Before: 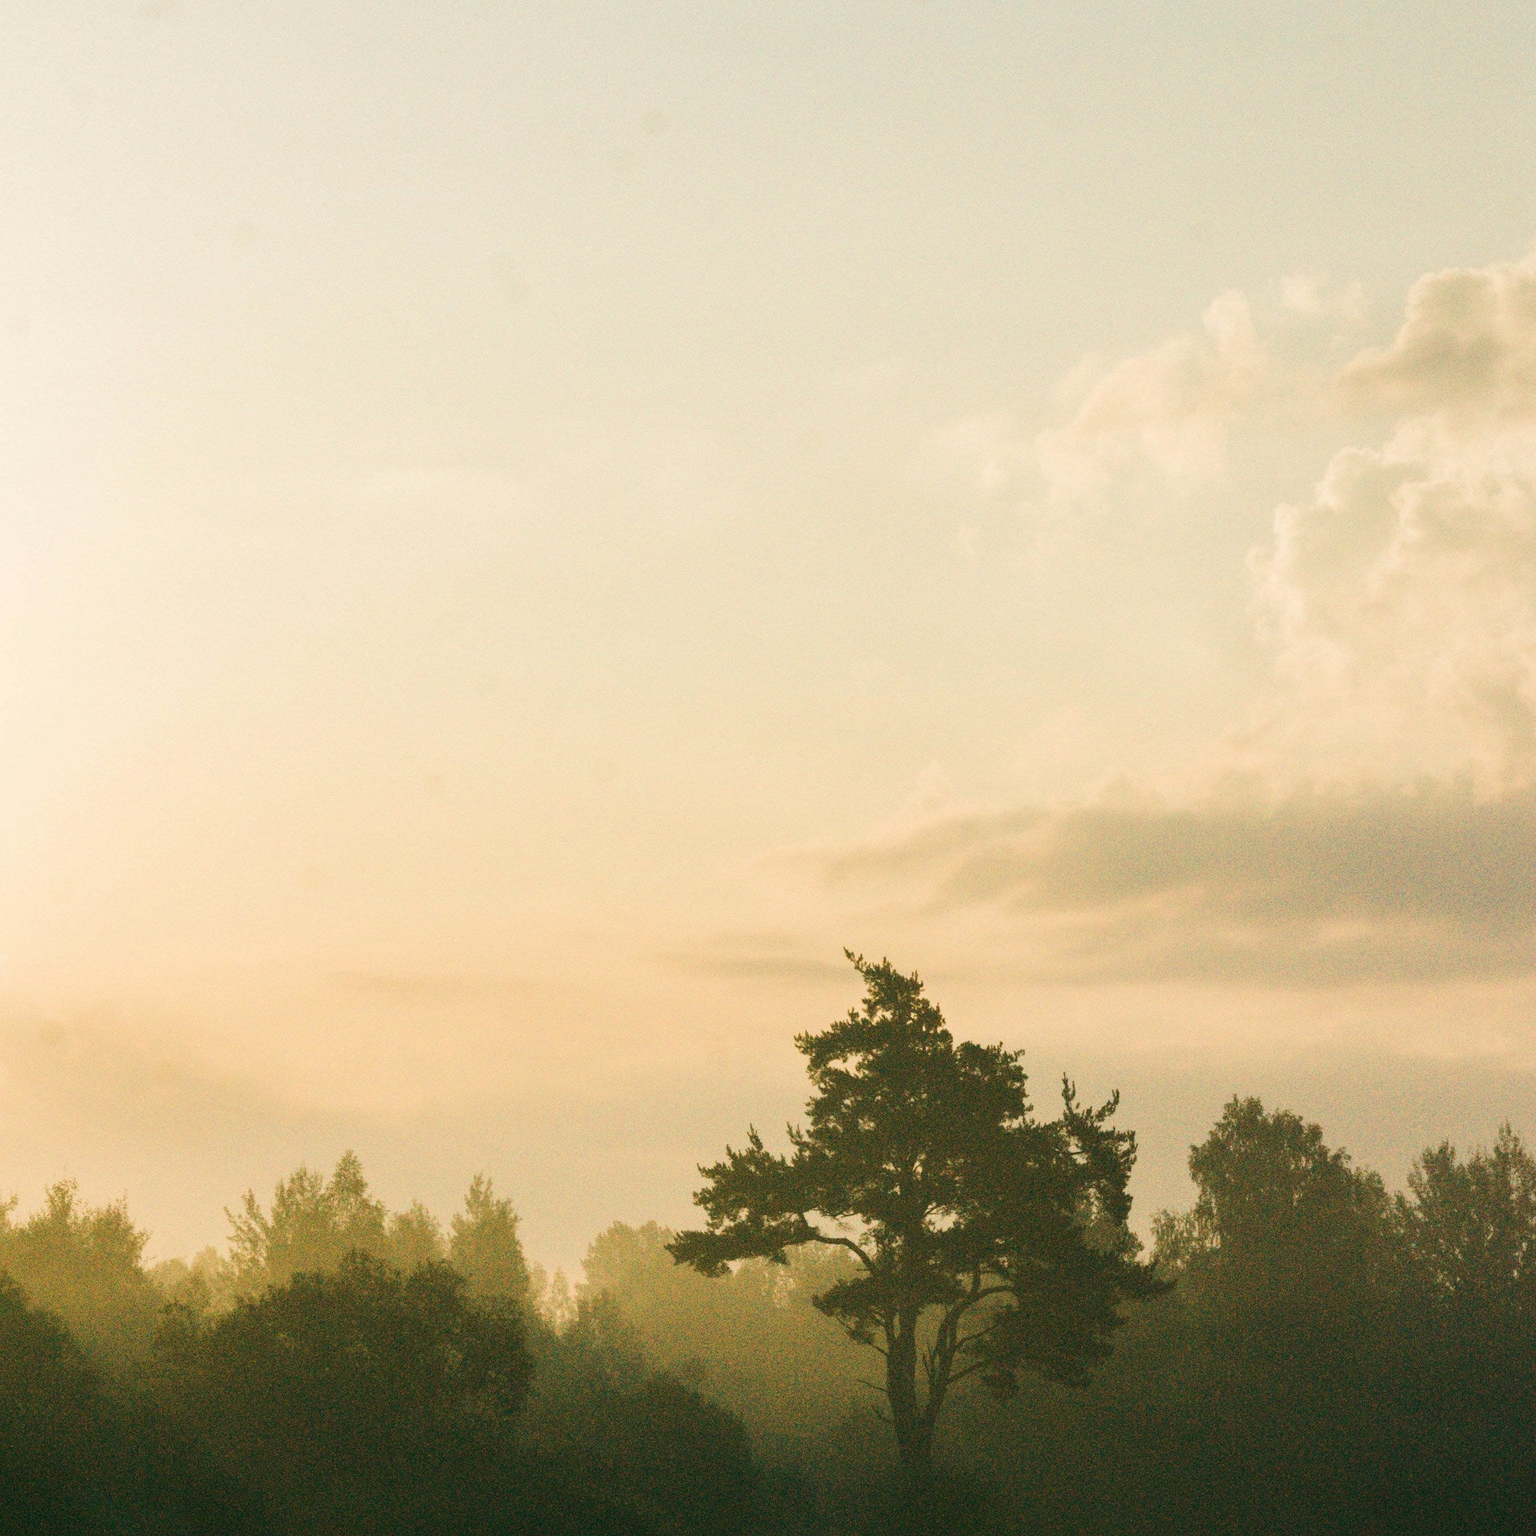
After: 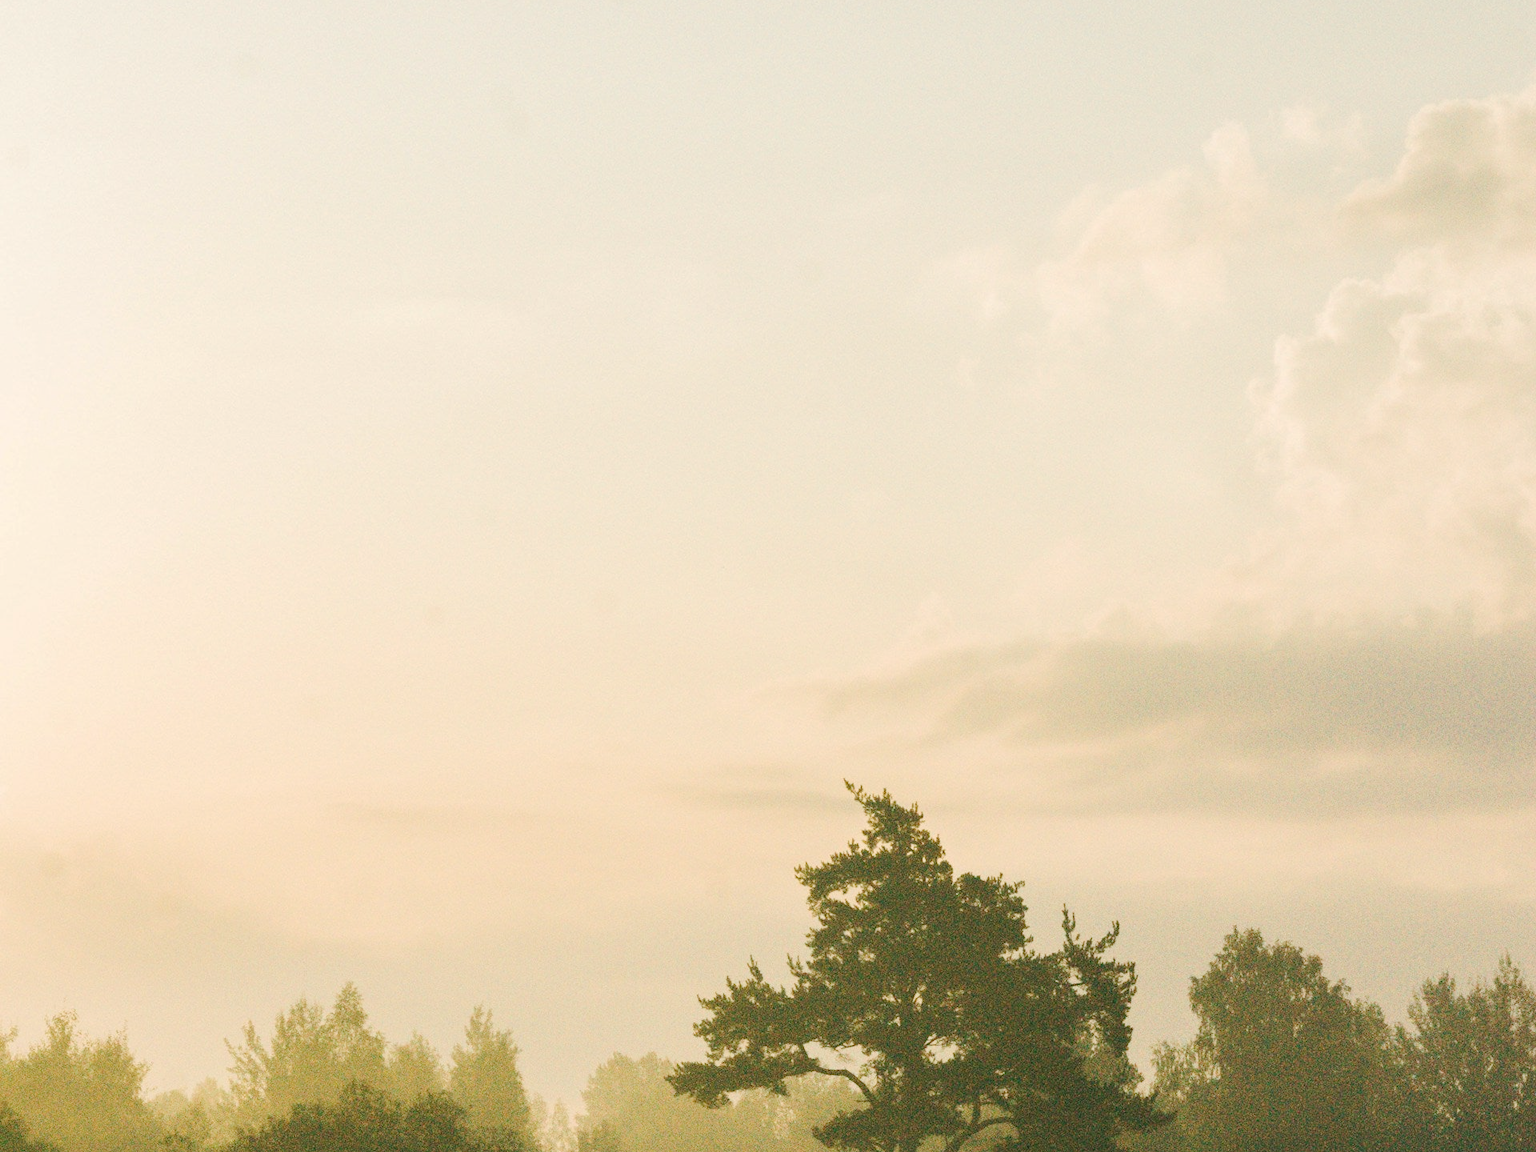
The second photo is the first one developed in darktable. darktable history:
base curve: curves: ch0 [(0, 0) (0.158, 0.273) (0.879, 0.895) (1, 1)], preserve colors none
crop: top 11.02%, bottom 13.907%
